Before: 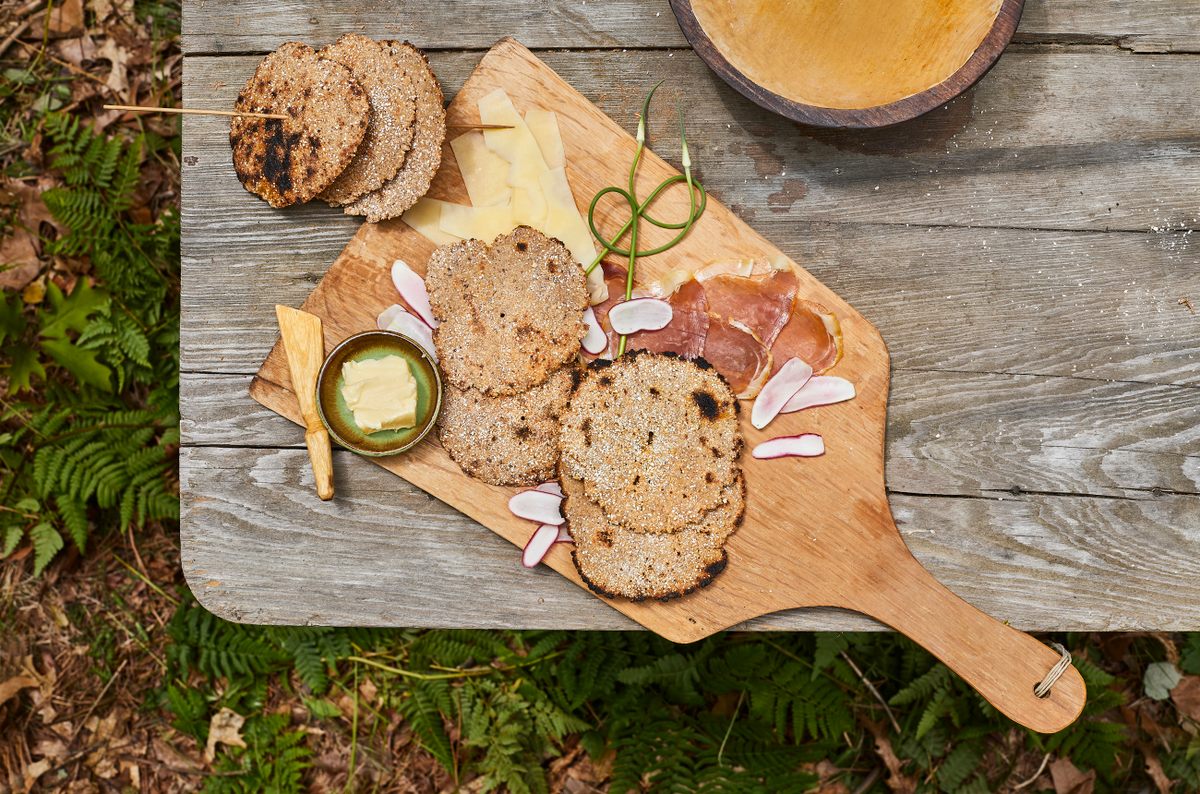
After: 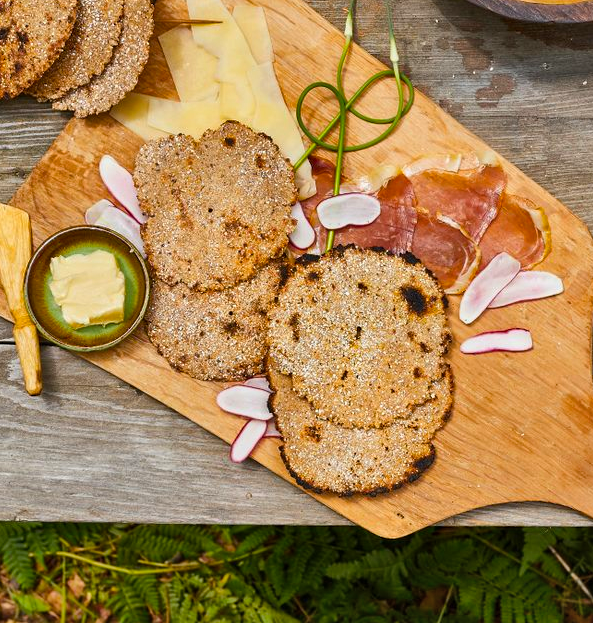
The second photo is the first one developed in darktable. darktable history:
shadows and highlights: shadows 60, soften with gaussian
color balance rgb: perceptual saturation grading › global saturation 25%, global vibrance 10%
crop and rotate: angle 0.02°, left 24.353%, top 13.219%, right 26.156%, bottom 8.224%
